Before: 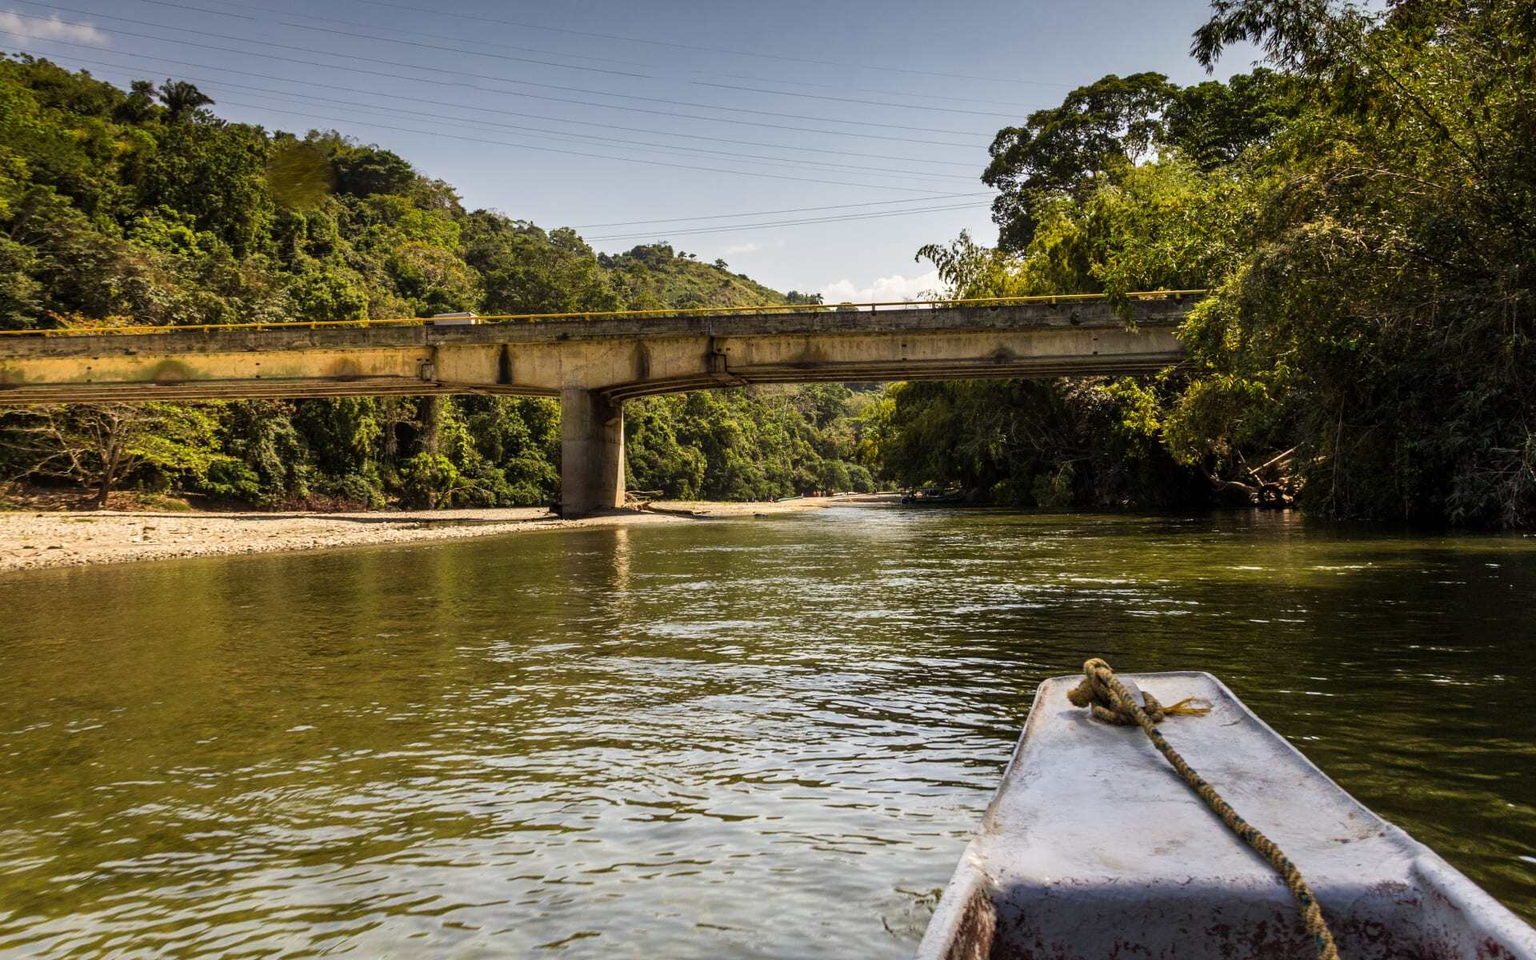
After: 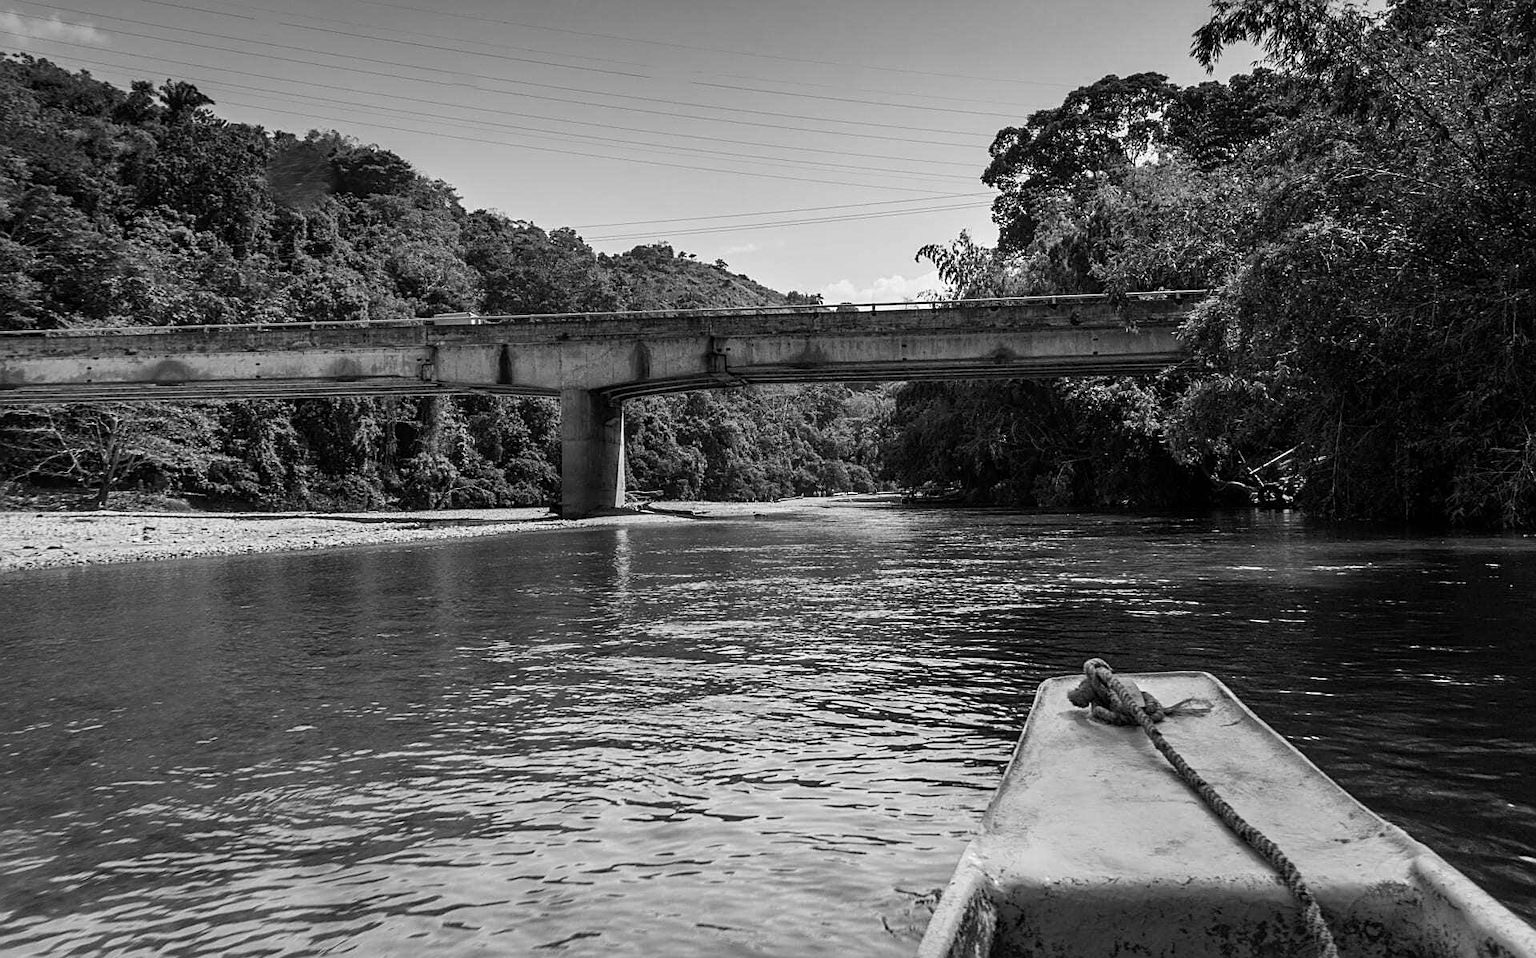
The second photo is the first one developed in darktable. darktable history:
color calibration: output gray [0.21, 0.42, 0.37, 0], gray › normalize channels true, illuminant same as pipeline (D50), adaptation XYZ, x 0.346, y 0.359, gamut compression 0
crop: top 0.05%, bottom 0.098%
sharpen: on, module defaults
tone equalizer: on, module defaults
